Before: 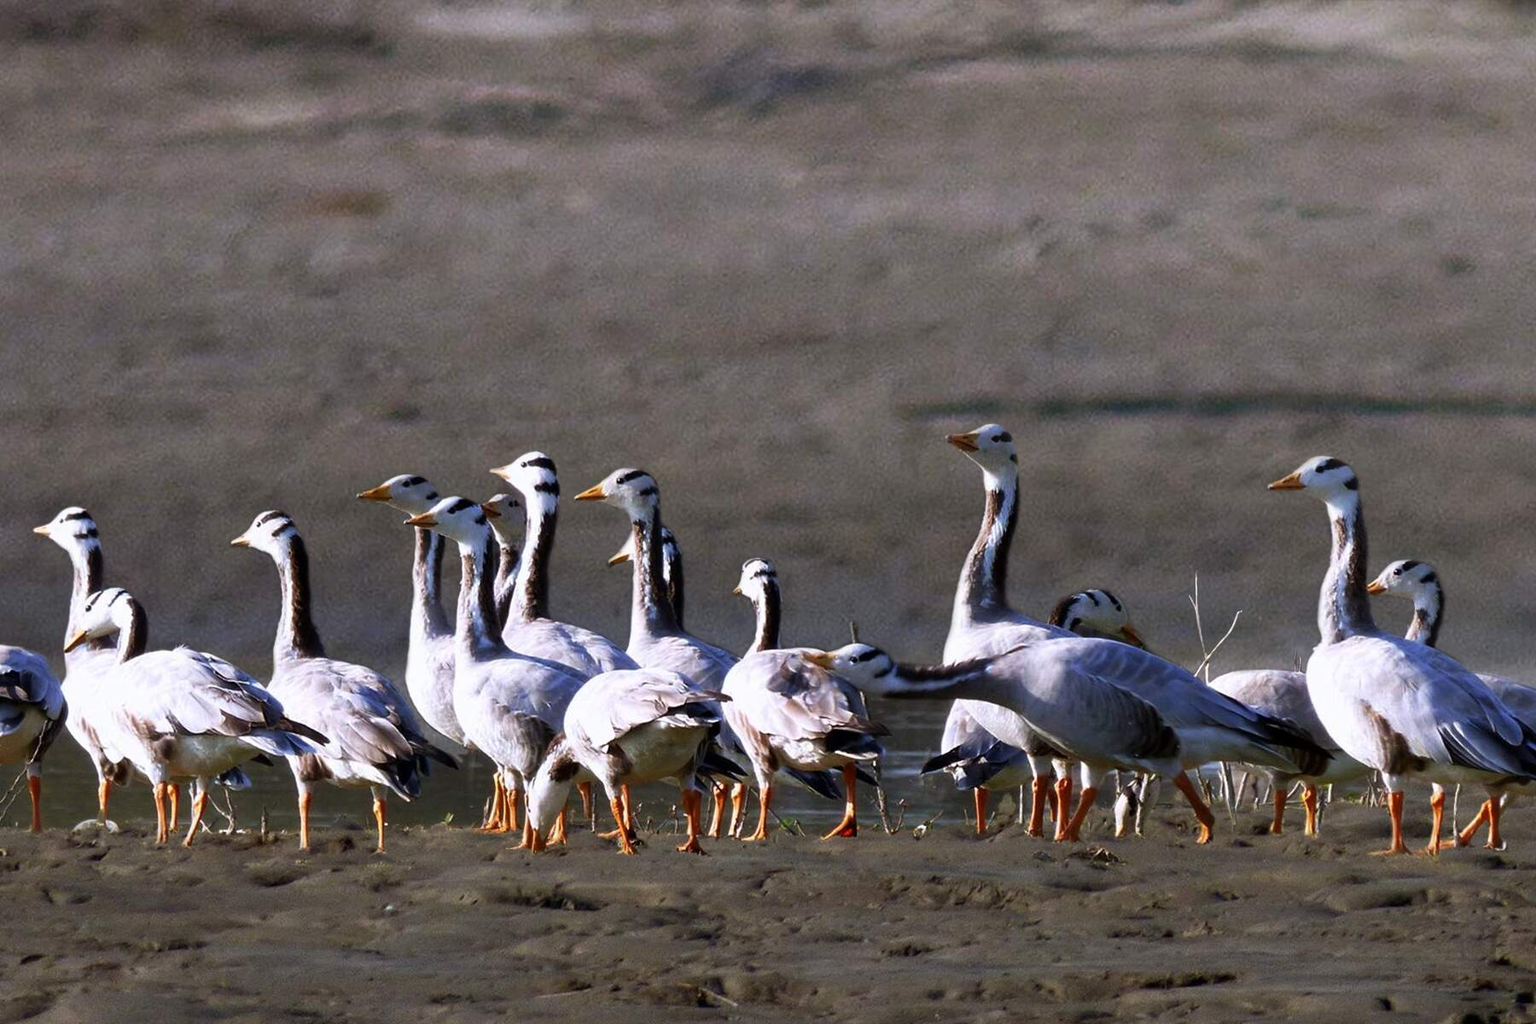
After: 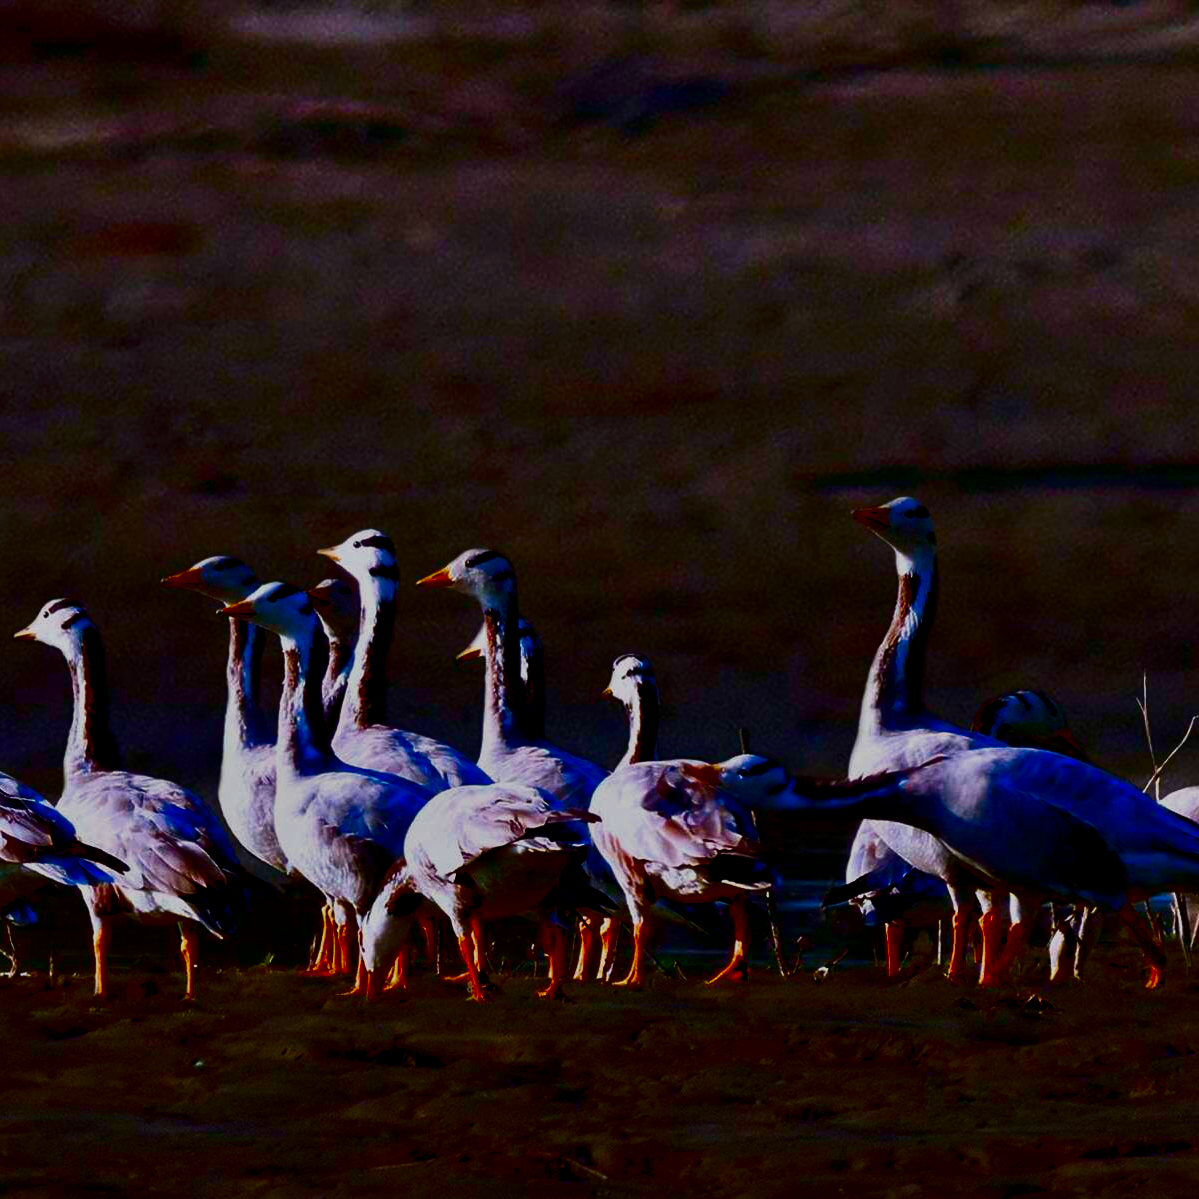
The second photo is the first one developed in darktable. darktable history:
filmic rgb: black relative exposure -7.75 EV, white relative exposure 4.4 EV, threshold 3 EV, target black luminance 0%, hardness 3.76, latitude 50.51%, contrast 1.074, highlights saturation mix 10%, shadows ↔ highlights balance -0.22%, color science v4 (2020), enable highlight reconstruction true
contrast brightness saturation: brightness -1, saturation 1
crop and rotate: left 14.292%, right 19.041%
contrast equalizer: octaves 7, y [[0.6 ×6], [0.55 ×6], [0 ×6], [0 ×6], [0 ×6]], mix 0.35
